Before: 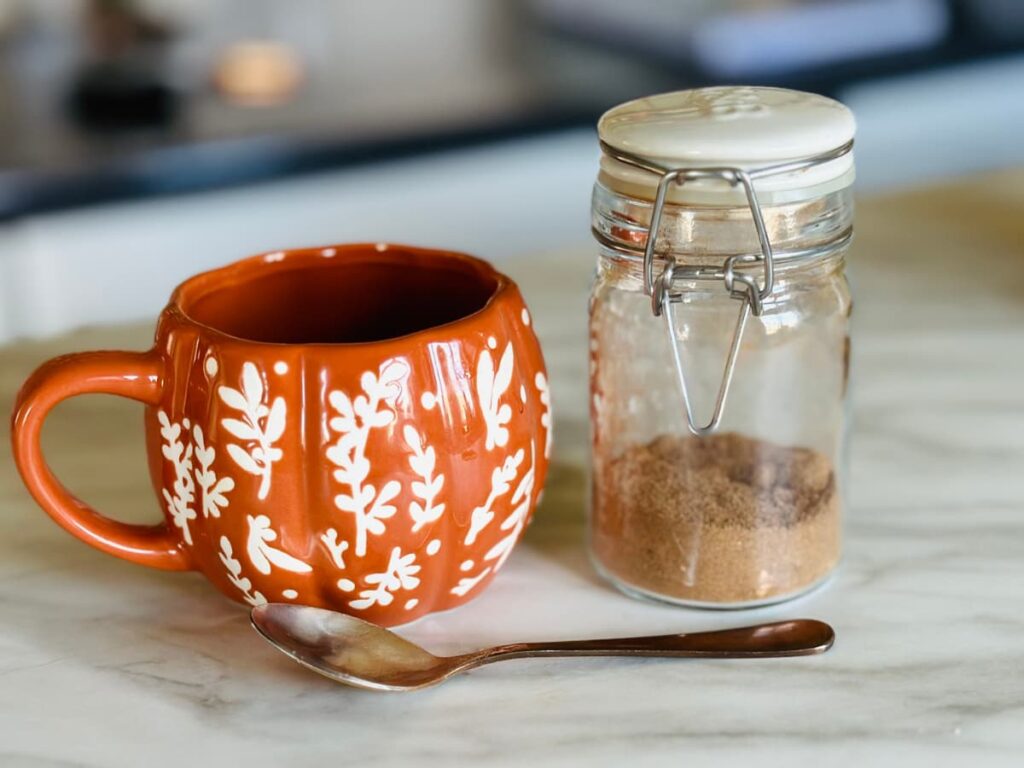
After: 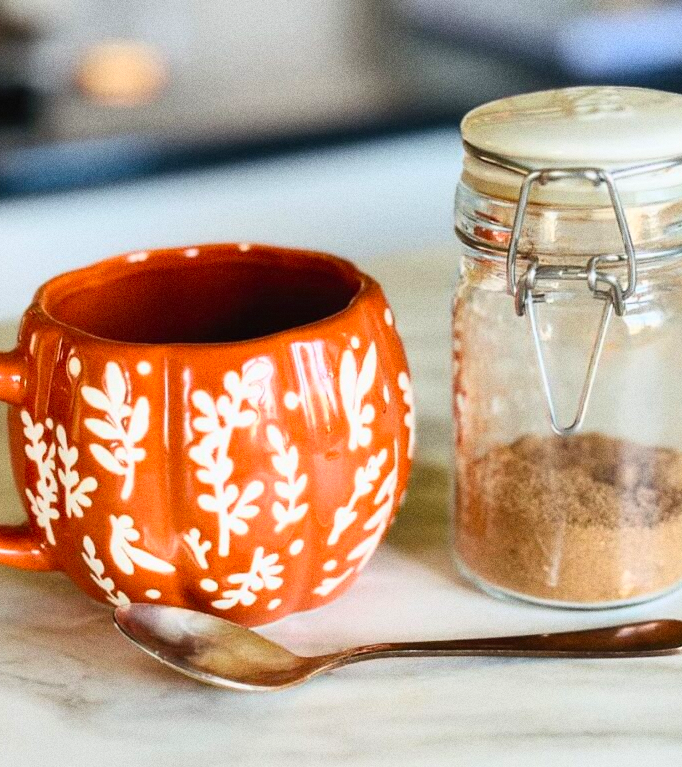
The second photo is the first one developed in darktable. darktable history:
crop and rotate: left 13.409%, right 19.924%
contrast brightness saturation: contrast 0.2, brightness 0.16, saturation 0.22
grain: coarseness 8.68 ISO, strength 31.94%
